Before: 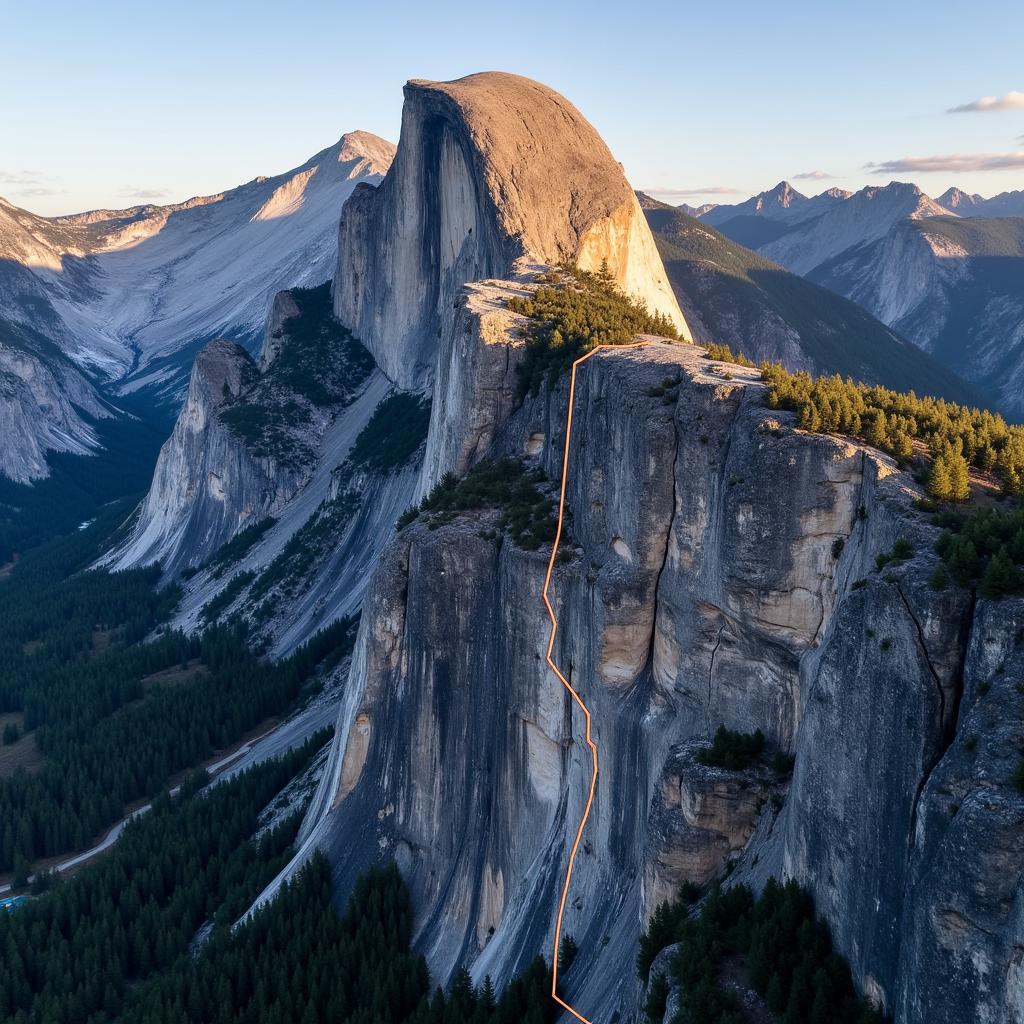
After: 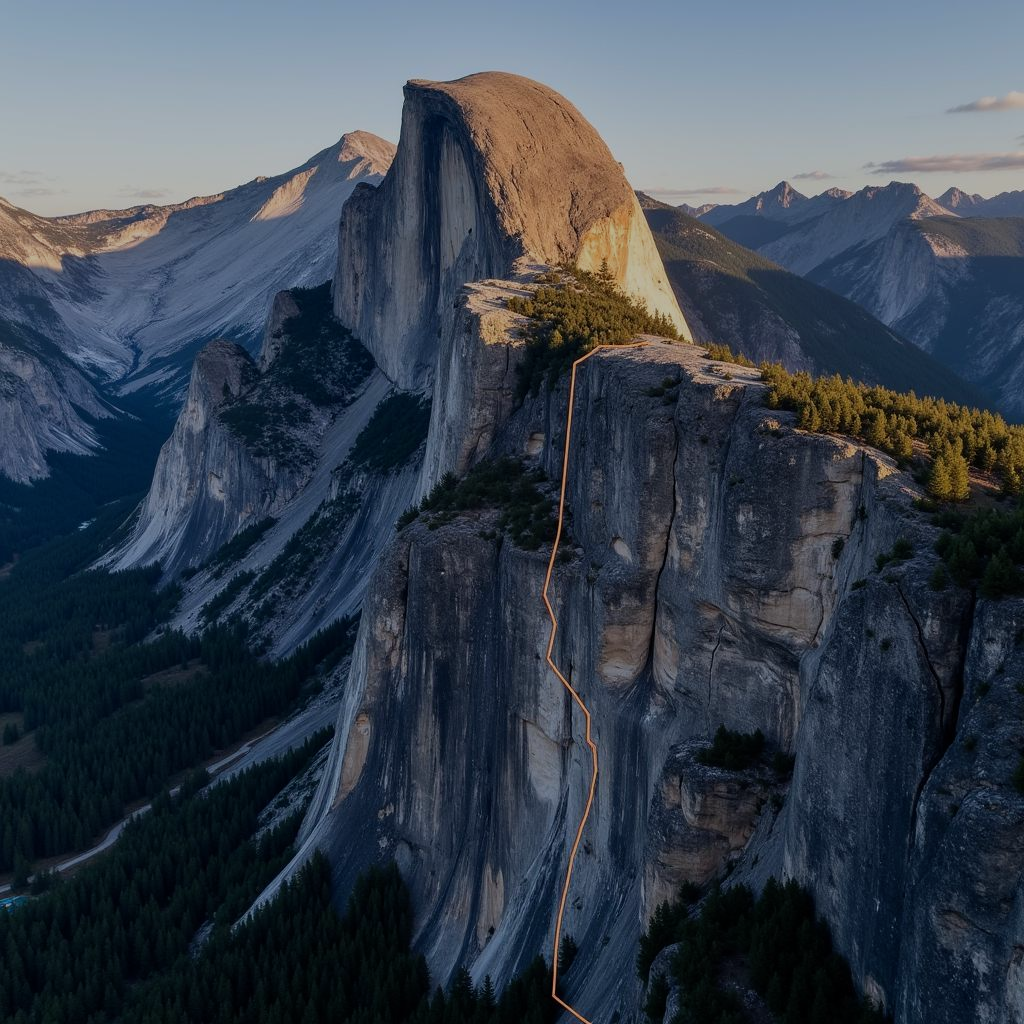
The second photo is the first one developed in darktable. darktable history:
exposure: exposure -0.989 EV, compensate highlight preservation false
